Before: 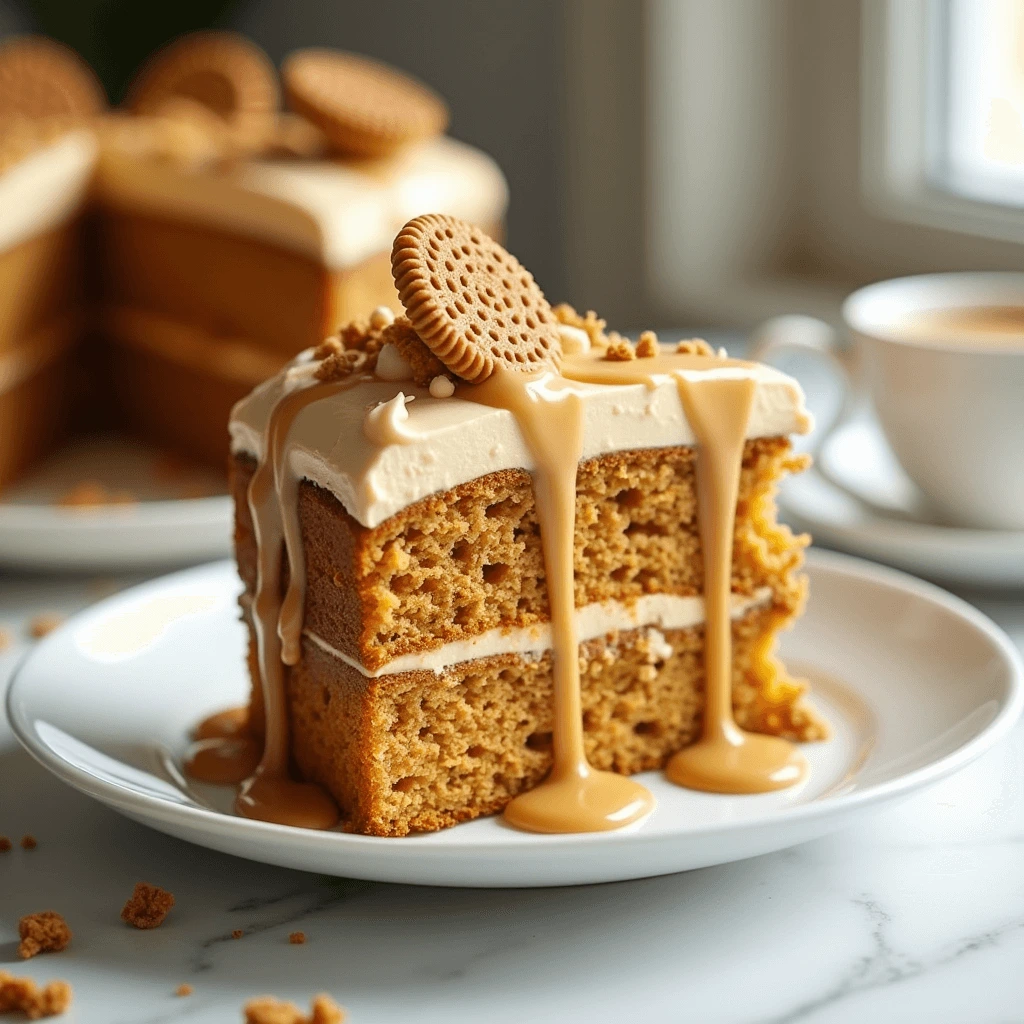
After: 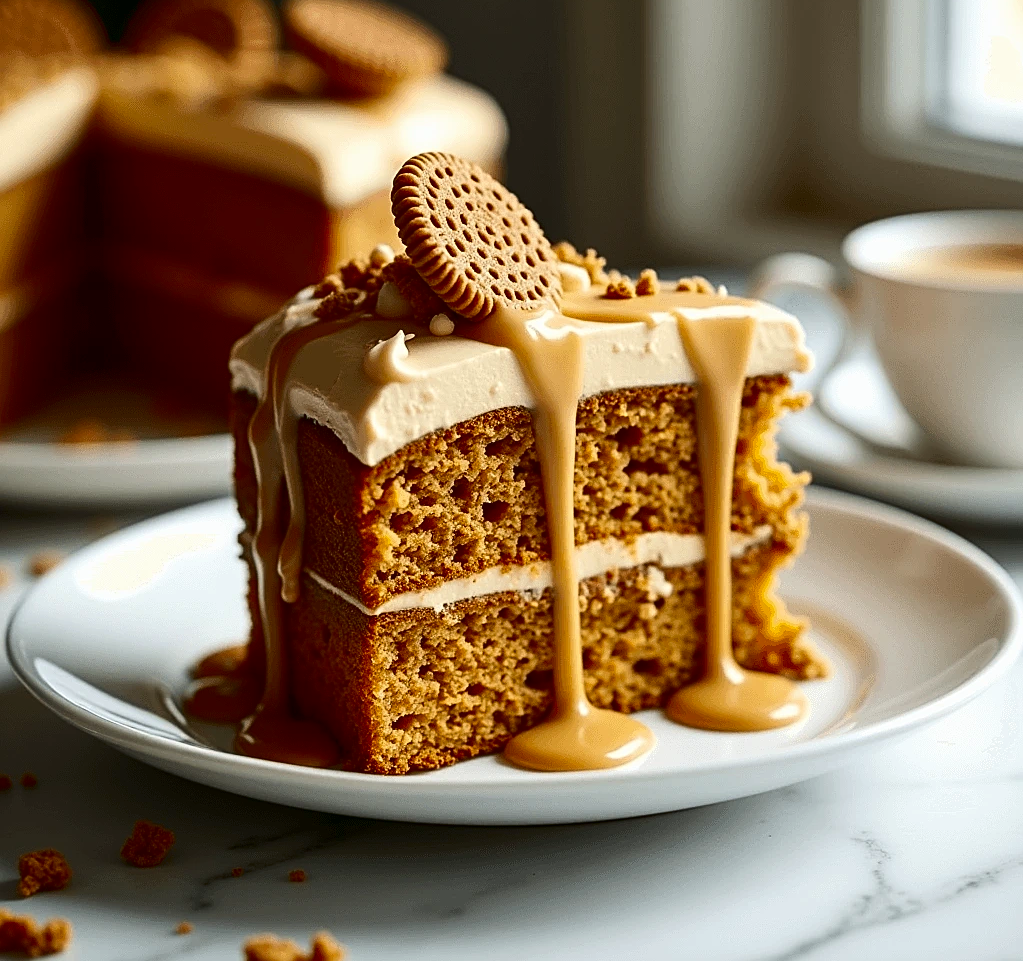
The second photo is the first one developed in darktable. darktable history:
contrast brightness saturation: contrast 0.189, brightness -0.239, saturation 0.119
crop and rotate: top 6.062%
sharpen: on, module defaults
